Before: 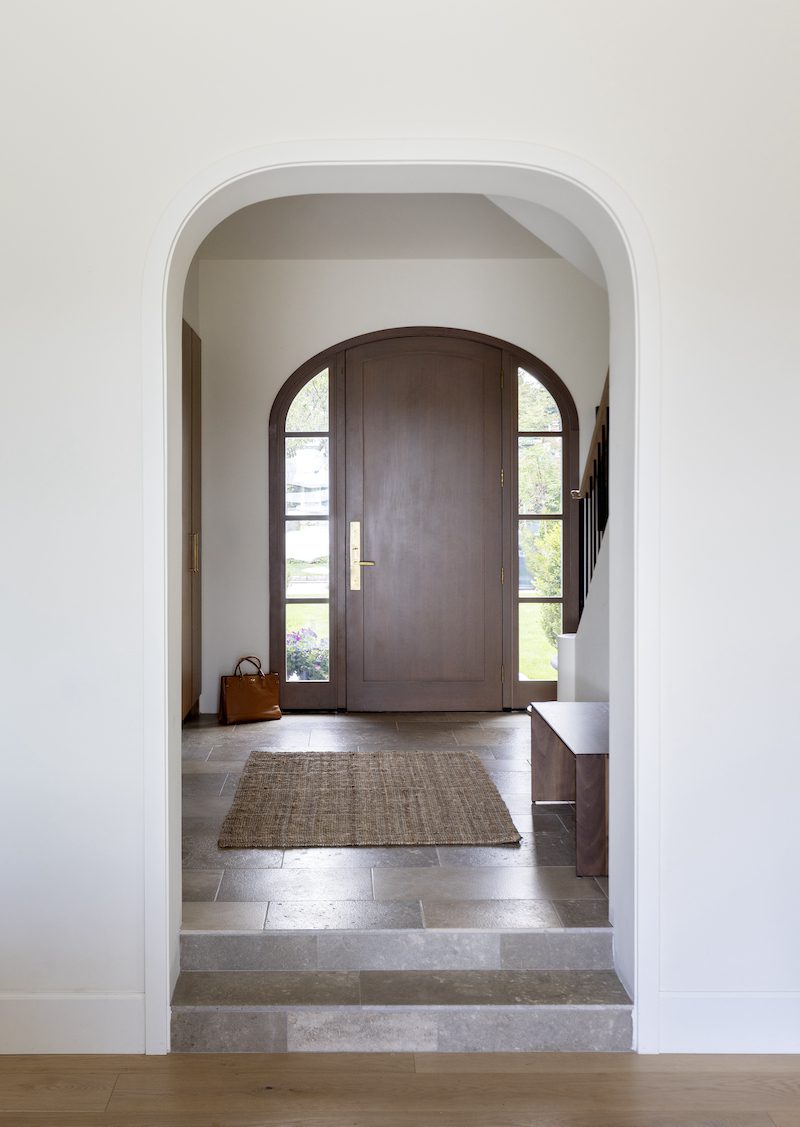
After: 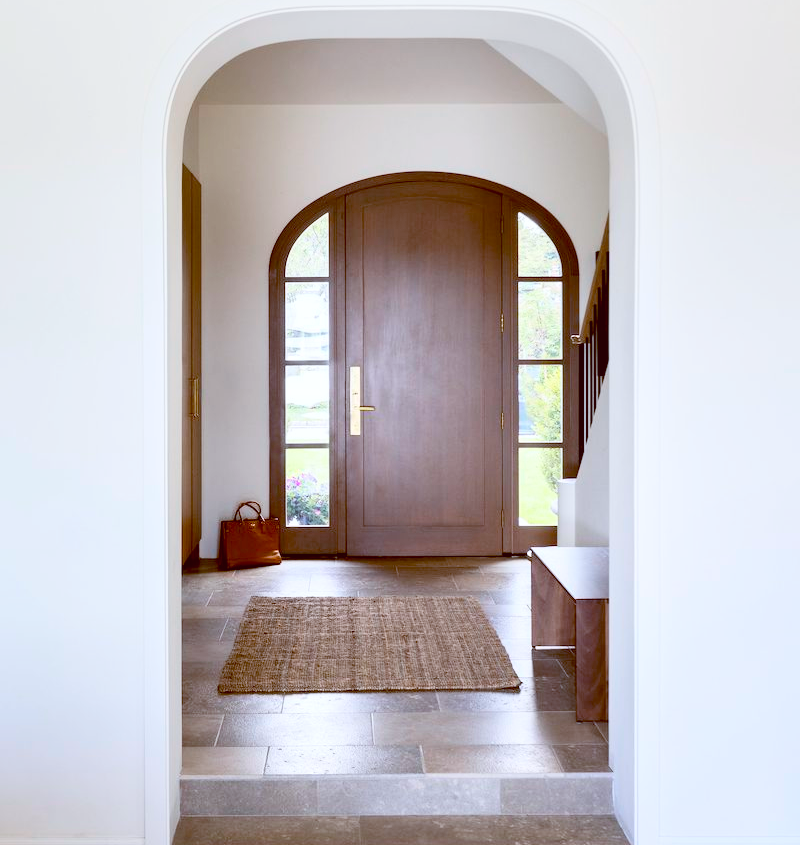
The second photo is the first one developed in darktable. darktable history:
color balance: lift [1, 1.015, 1.004, 0.985], gamma [1, 0.958, 0.971, 1.042], gain [1, 0.956, 0.977, 1.044]
contrast brightness saturation: contrast 0.2, brightness 0.15, saturation 0.14
crop: top 13.819%, bottom 11.169%
